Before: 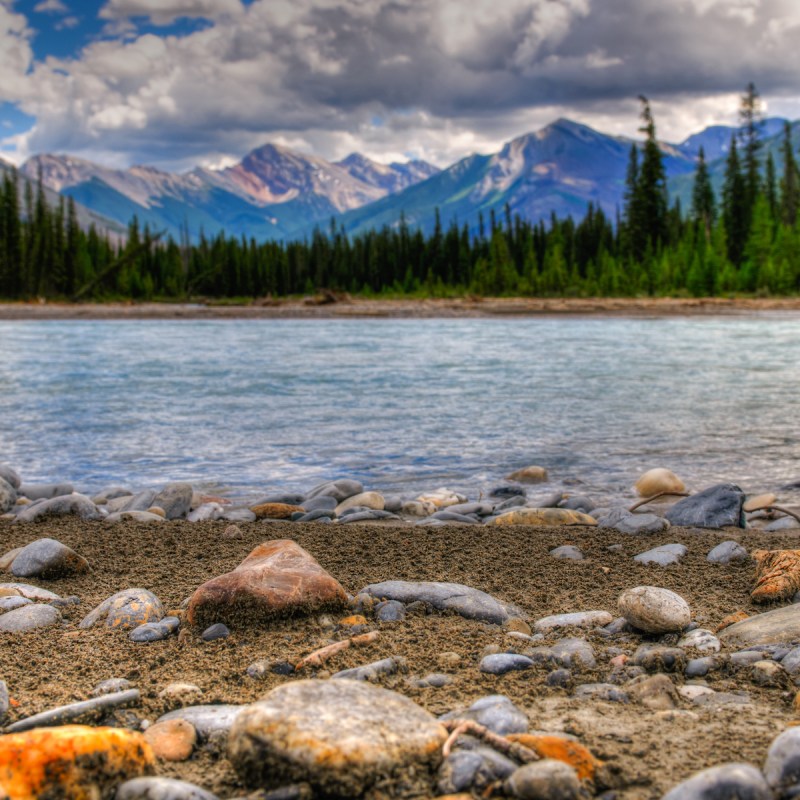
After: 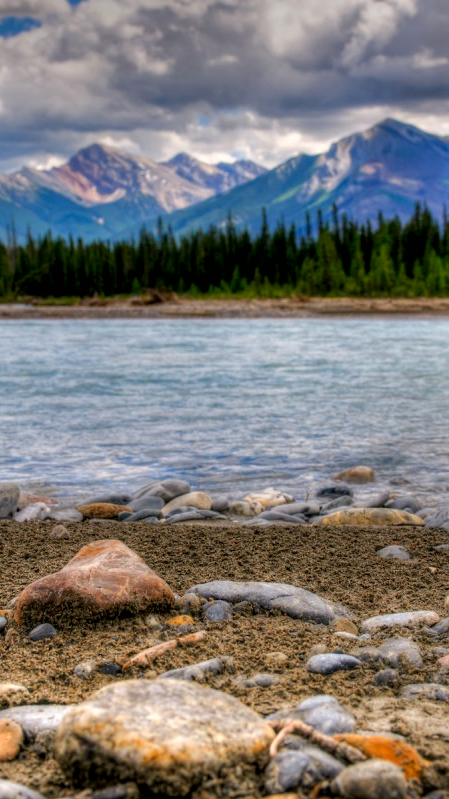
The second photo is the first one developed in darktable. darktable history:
shadows and highlights: radius 171.91, shadows 27.98, white point adjustment 3.21, highlights -68.34, soften with gaussian
exposure: black level correction 0.005, exposure 0.005 EV, compensate exposure bias true, compensate highlight preservation false
crop: left 21.715%, right 22.08%, bottom 0.001%
